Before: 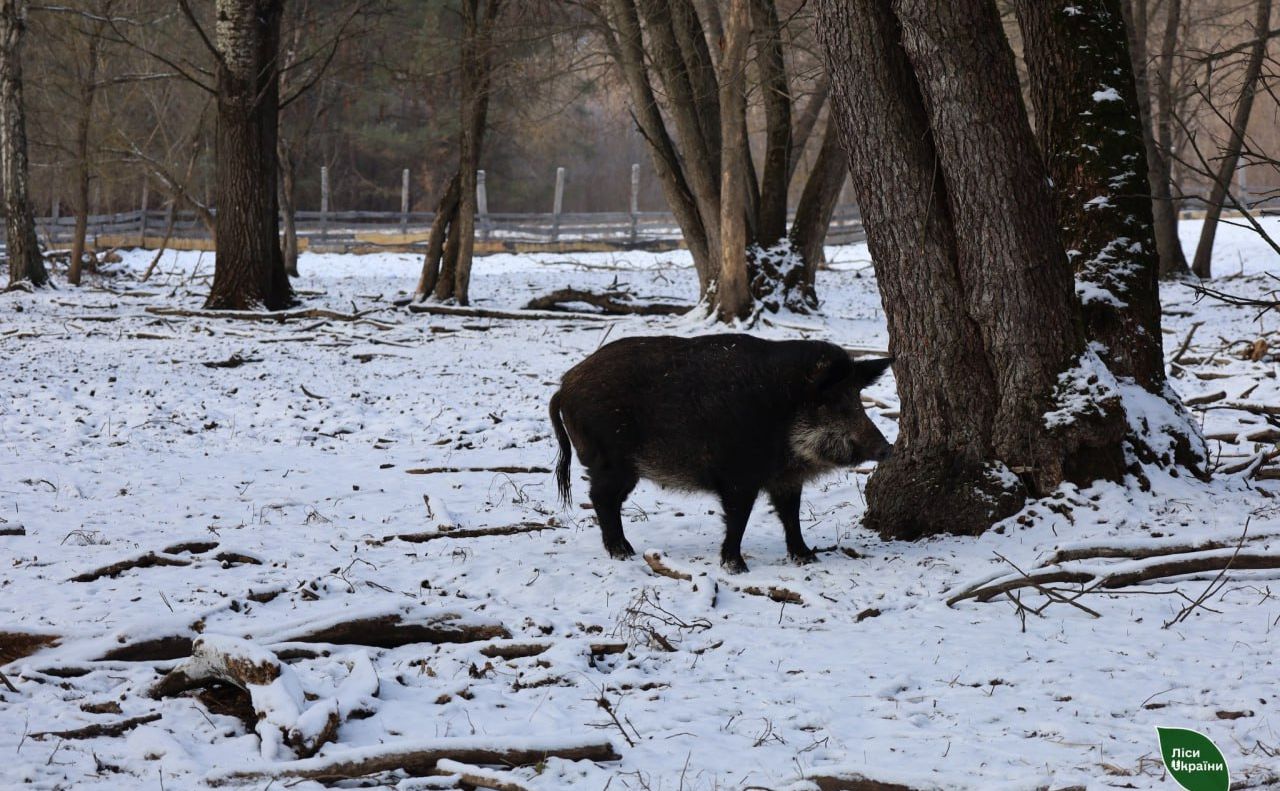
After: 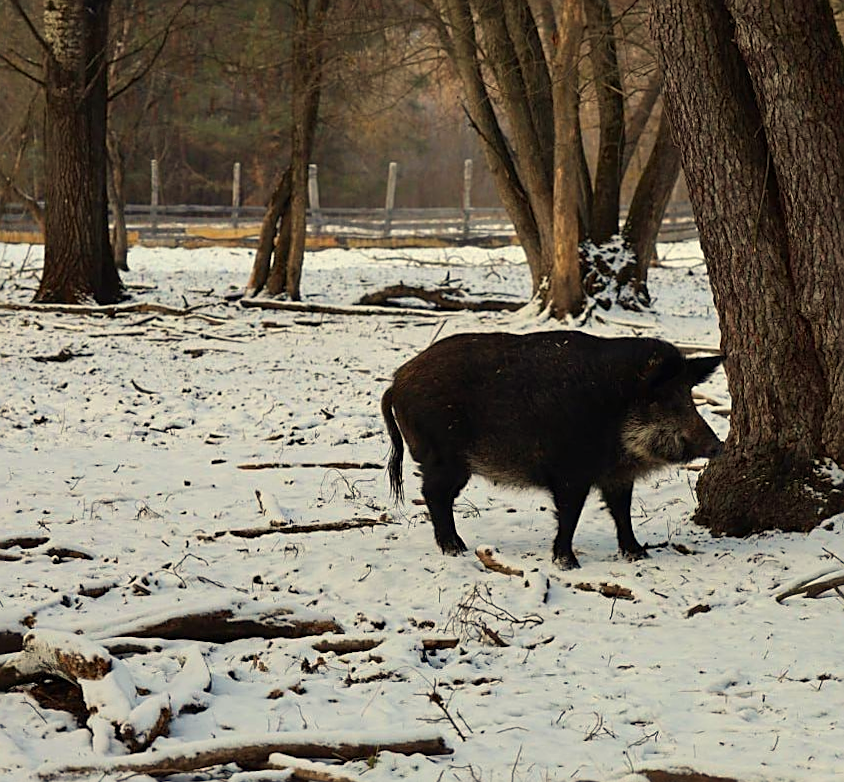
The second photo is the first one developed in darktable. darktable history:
crop and rotate: left 13.342%, right 19.991%
white balance: red 1.08, blue 0.791
color correction: saturation 1.34
sharpen: on, module defaults
rotate and perspective: rotation 0.174°, lens shift (vertical) 0.013, lens shift (horizontal) 0.019, shear 0.001, automatic cropping original format, crop left 0.007, crop right 0.991, crop top 0.016, crop bottom 0.997
color calibration: illuminant as shot in camera, x 0.358, y 0.373, temperature 4628.91 K
